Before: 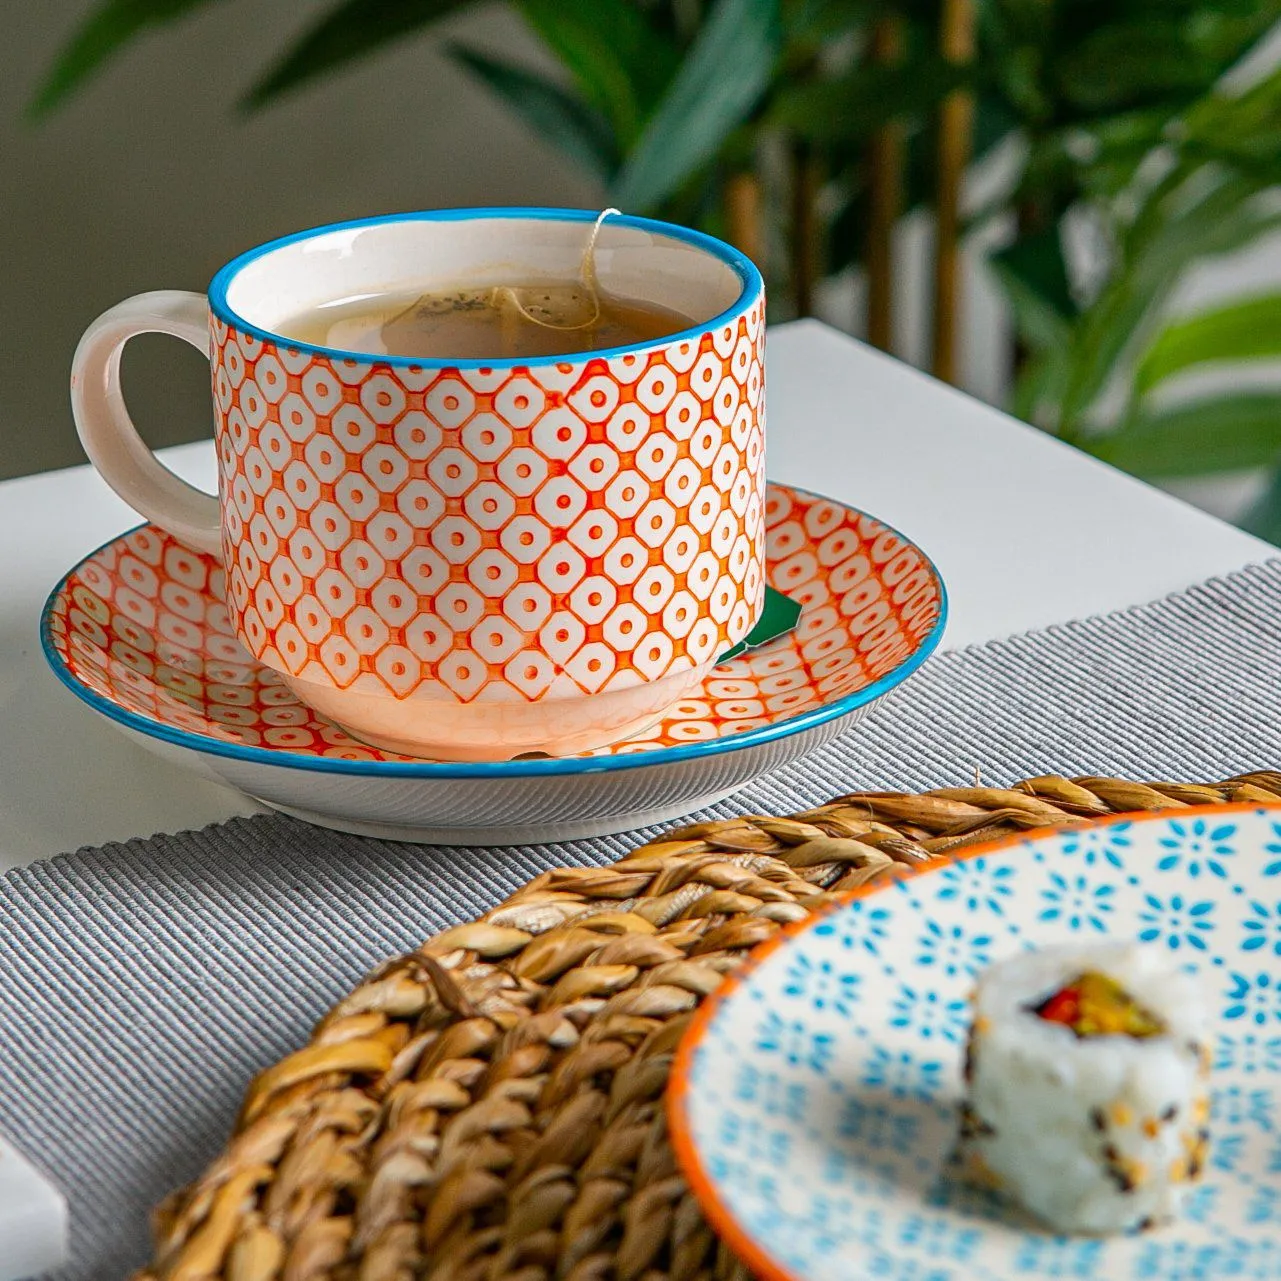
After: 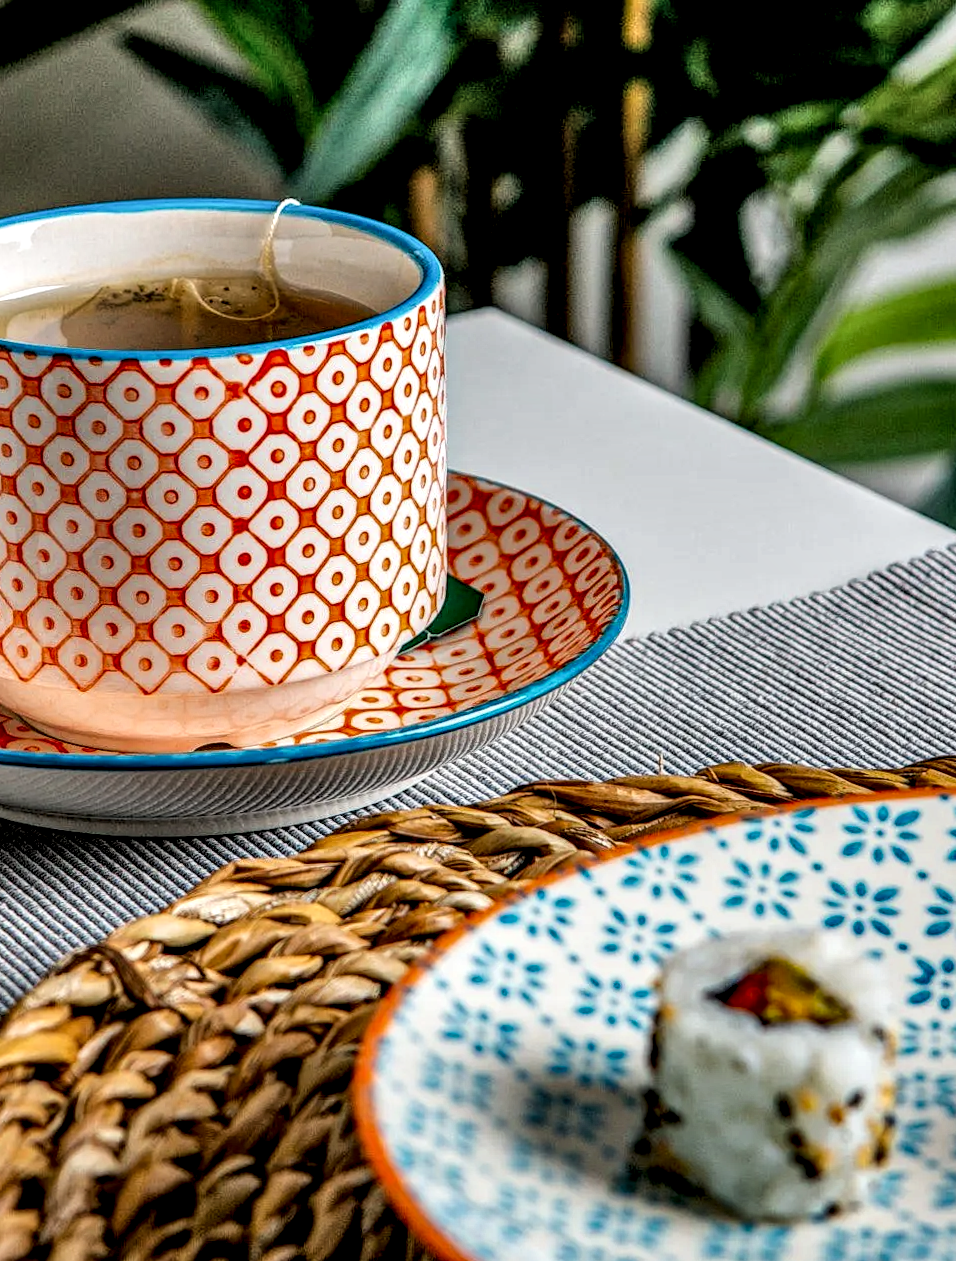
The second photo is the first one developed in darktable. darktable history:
rotate and perspective: rotation -0.45°, automatic cropping original format, crop left 0.008, crop right 0.992, crop top 0.012, crop bottom 0.988
shadows and highlights: soften with gaussian
white balance: red 1, blue 1
local contrast: highlights 19%, detail 186%
filmic rgb: black relative exposure -3.92 EV, white relative exposure 3.14 EV, hardness 2.87
crop and rotate: left 24.6%
